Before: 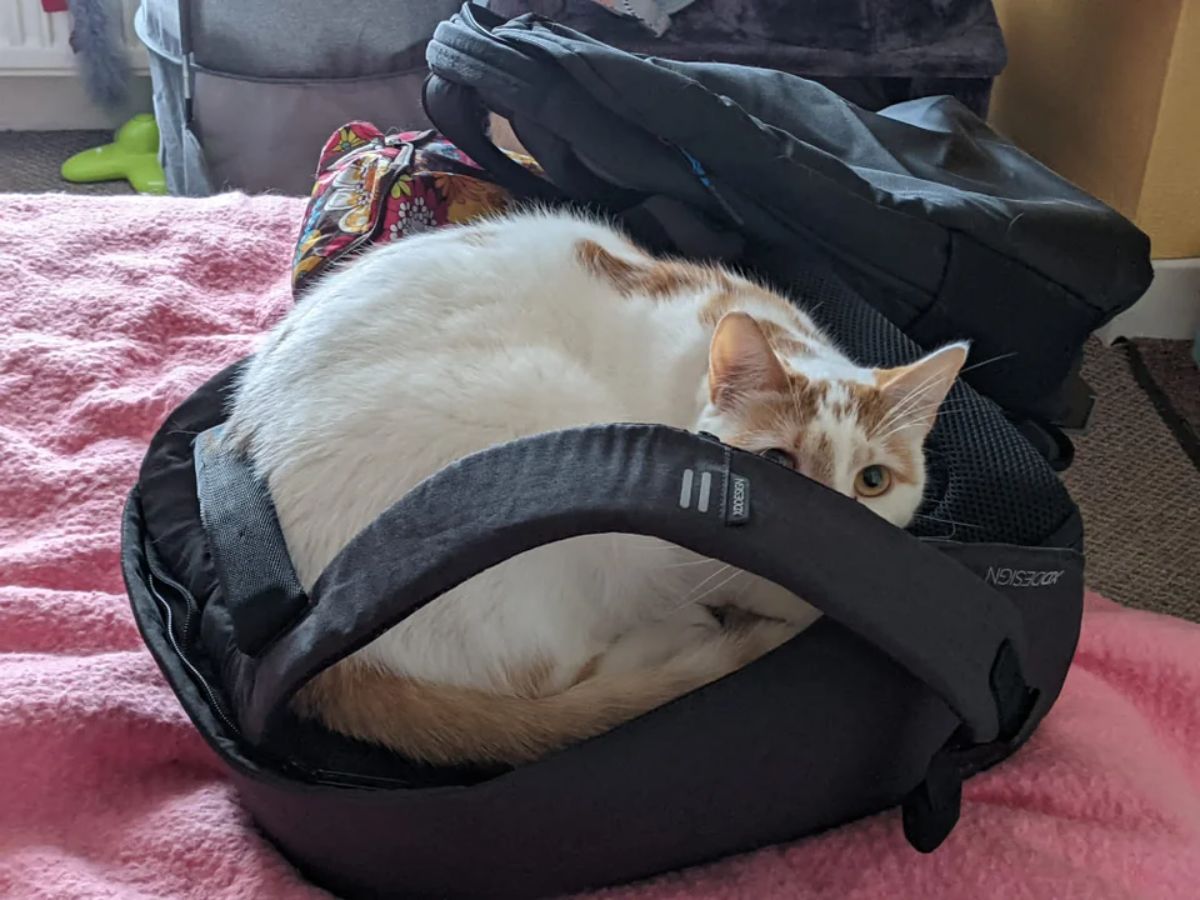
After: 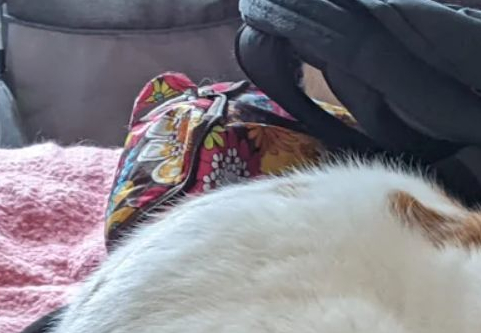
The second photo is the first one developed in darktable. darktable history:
crop: left 15.639%, top 5.453%, right 44.275%, bottom 56.612%
